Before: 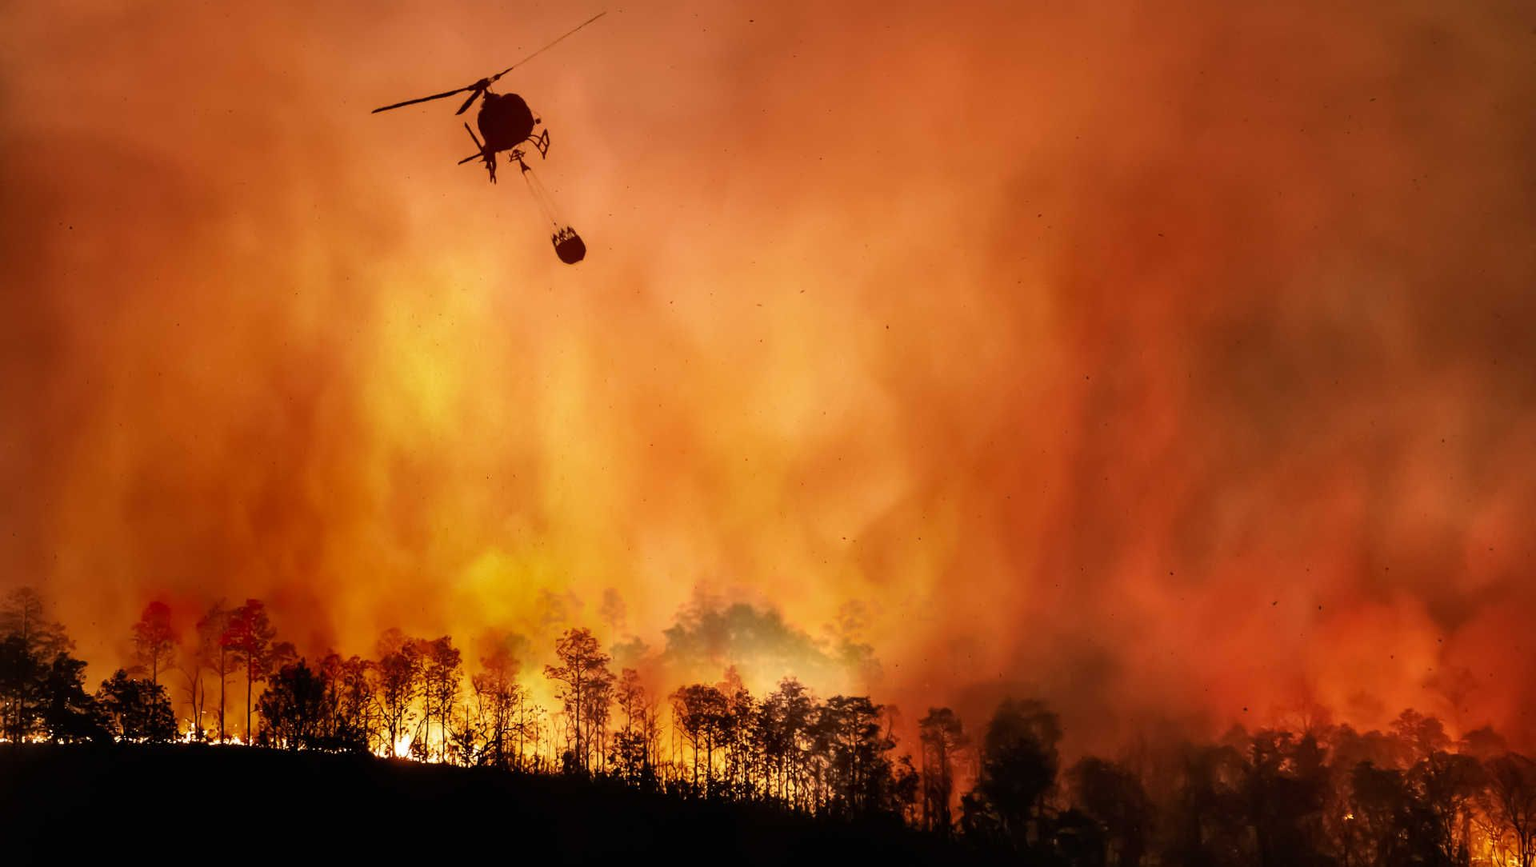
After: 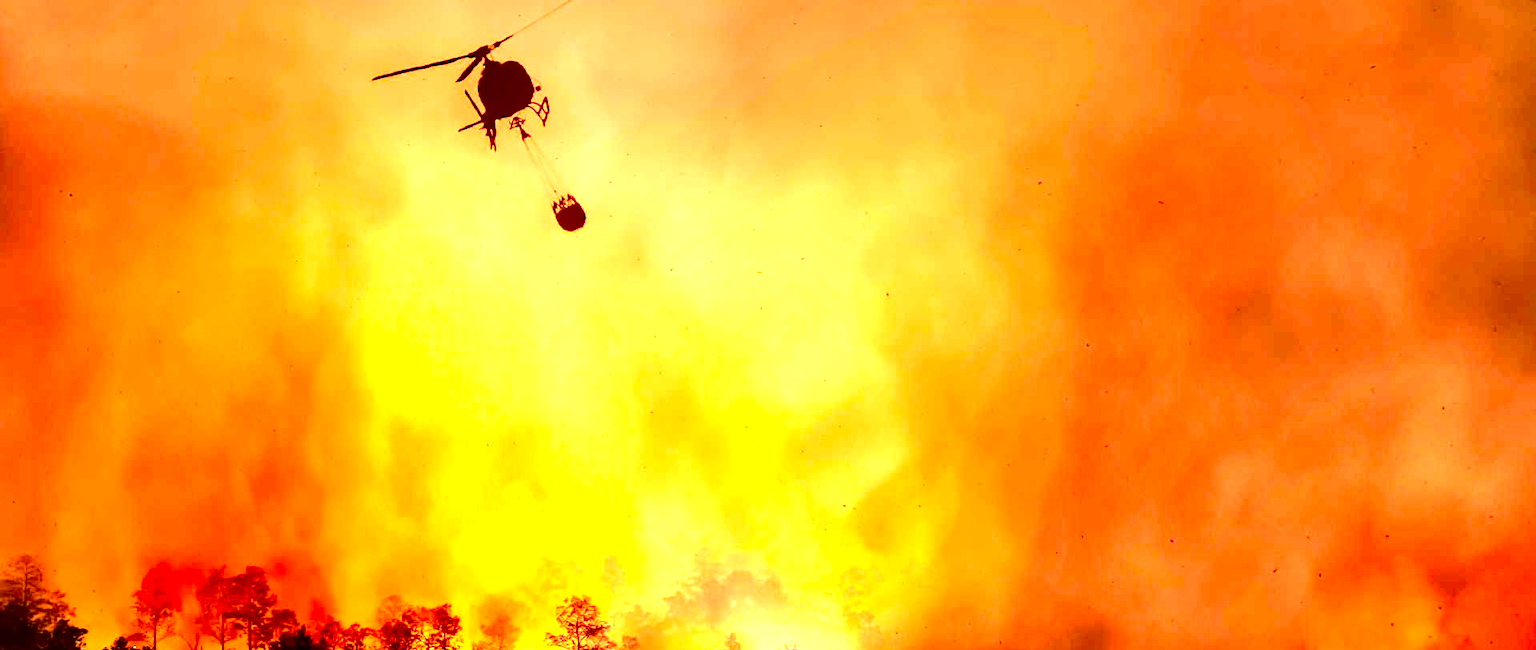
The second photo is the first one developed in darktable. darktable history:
crop: top 3.857%, bottom 21.132%
exposure: black level correction 0.005, exposure 2.084 EV, compensate highlight preservation false
contrast brightness saturation: contrast 0.2, brightness -0.11, saturation 0.1
